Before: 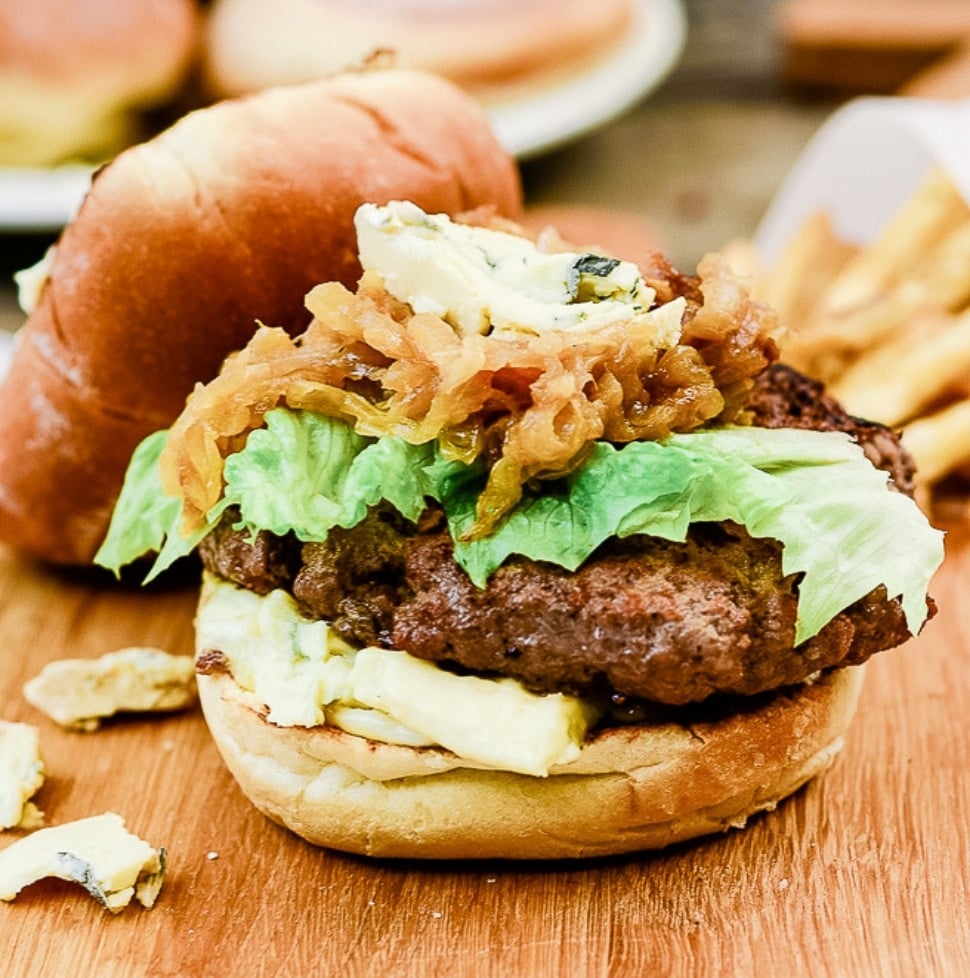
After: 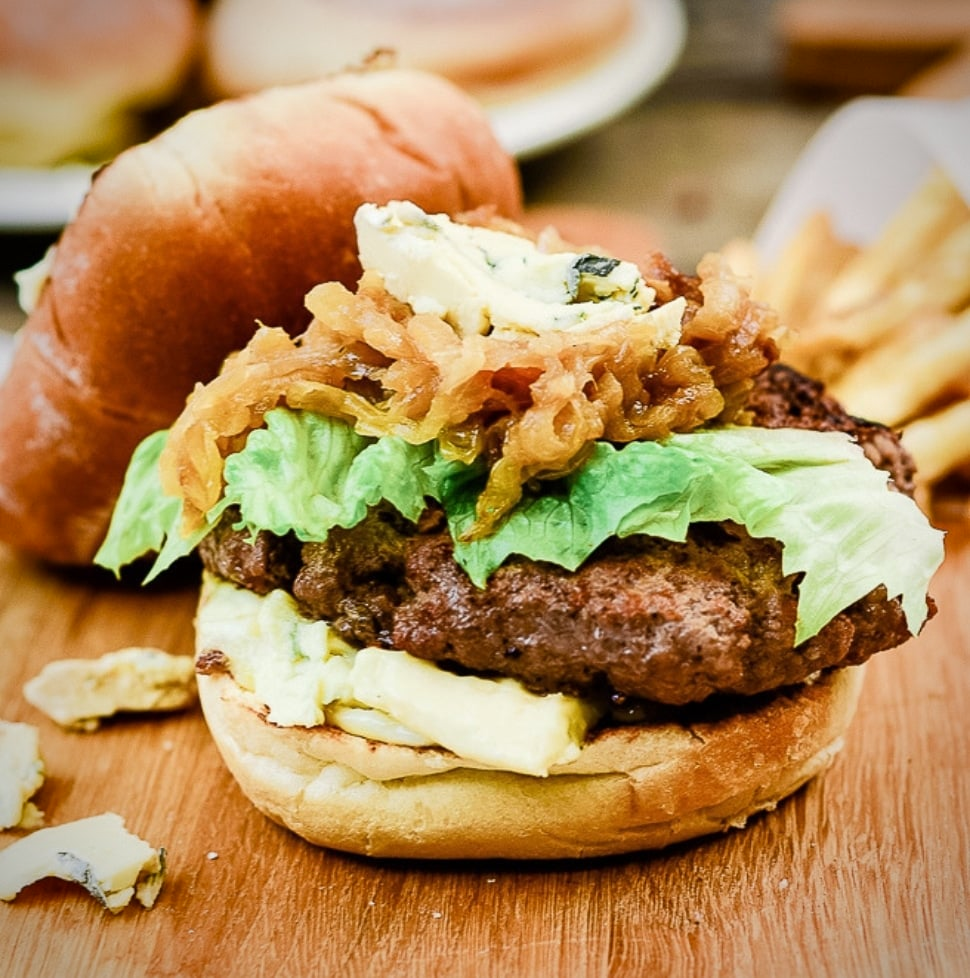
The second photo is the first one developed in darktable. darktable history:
vignetting: saturation 0.038, unbound false
